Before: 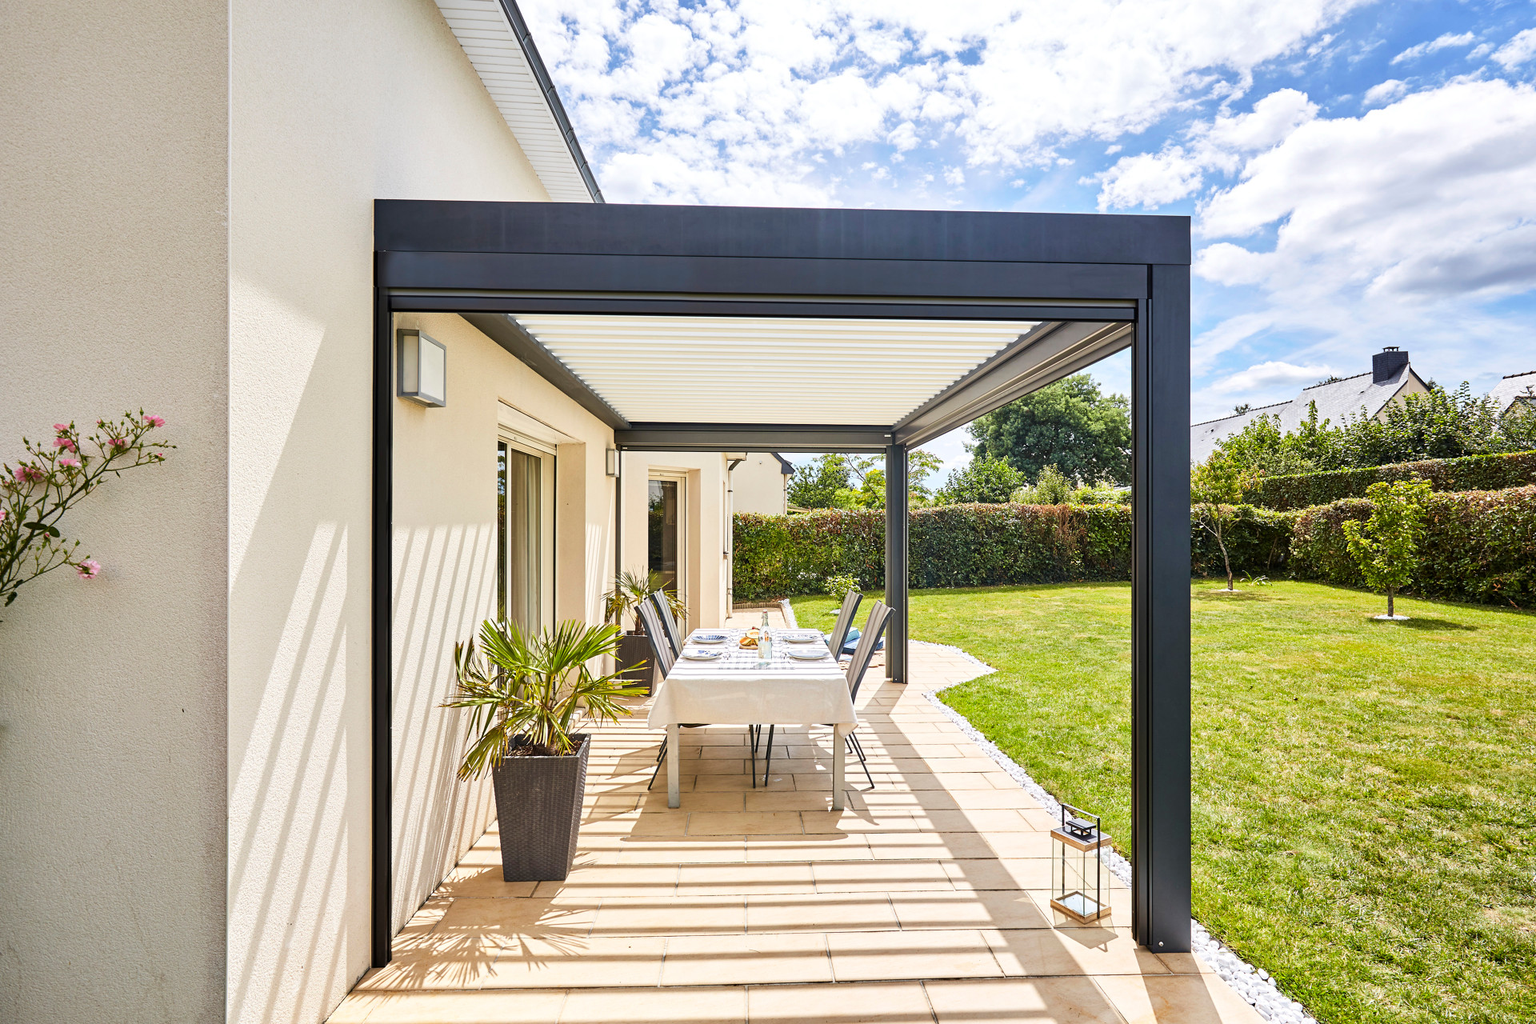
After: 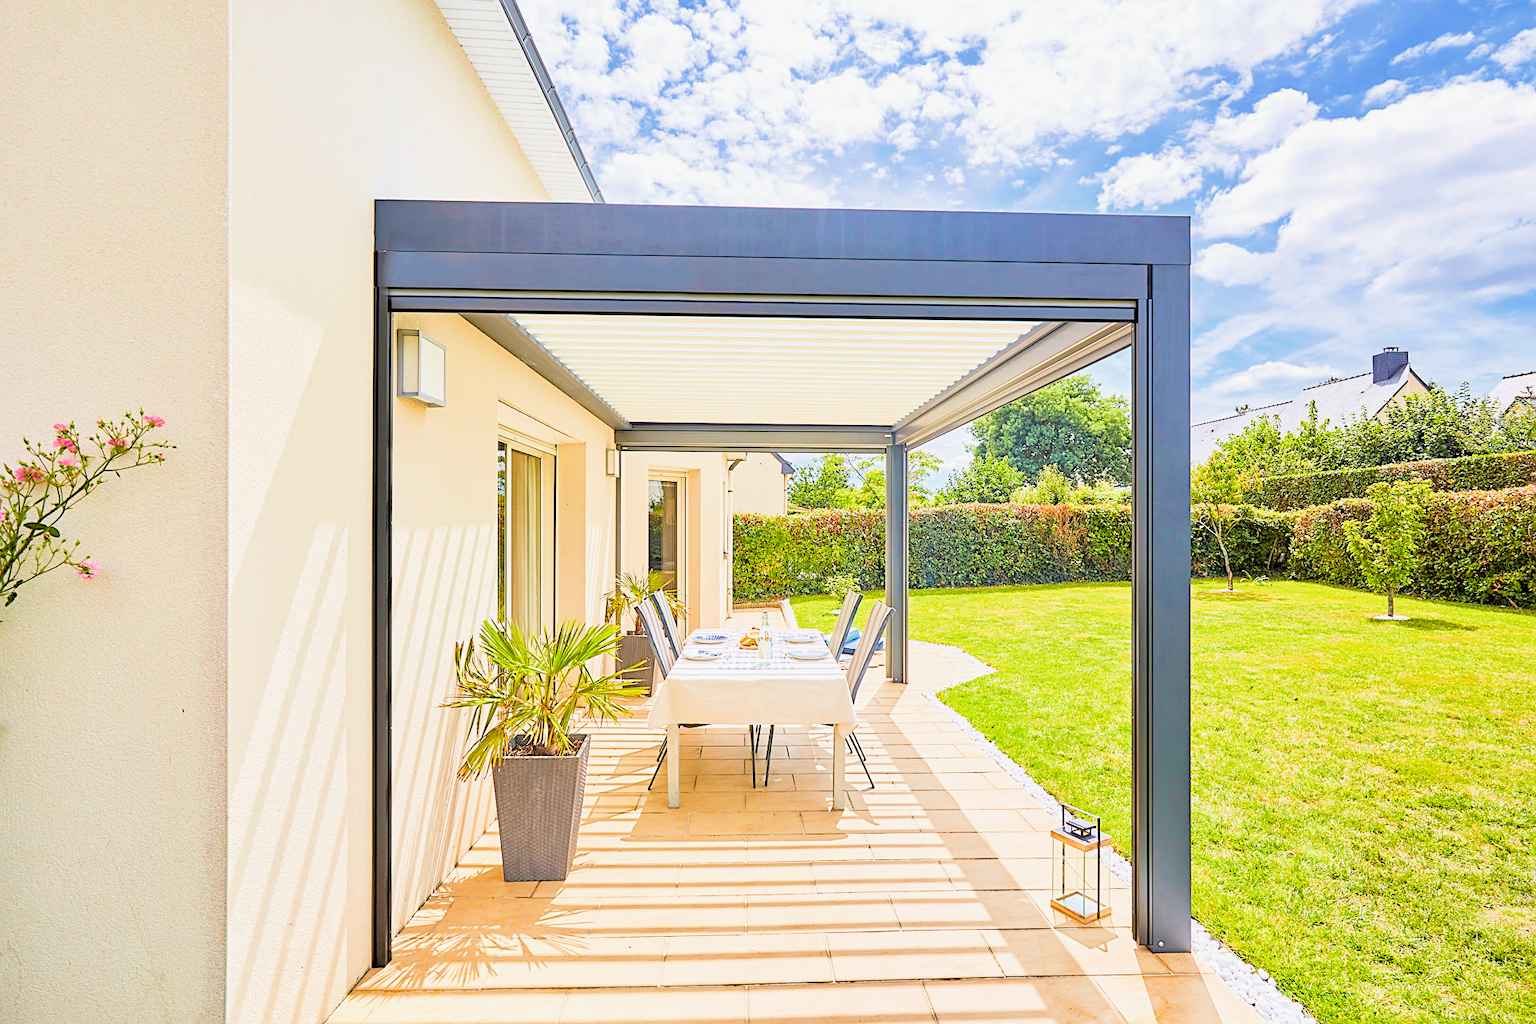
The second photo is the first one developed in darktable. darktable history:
filmic rgb: middle gray luminance 3.44%, black relative exposure -5.92 EV, white relative exposure 6.33 EV, threshold 6 EV, dynamic range scaling 22.4%, target black luminance 0%, hardness 2.33, latitude 45.85%, contrast 0.78, highlights saturation mix 100%, shadows ↔ highlights balance 0.033%, add noise in highlights 0, preserve chrominance max RGB, color science v3 (2019), use custom middle-gray values true, iterations of high-quality reconstruction 0, contrast in highlights soft, enable highlight reconstruction true
color balance rgb: perceptual saturation grading › global saturation 20%, global vibrance 20%
sharpen: on, module defaults
